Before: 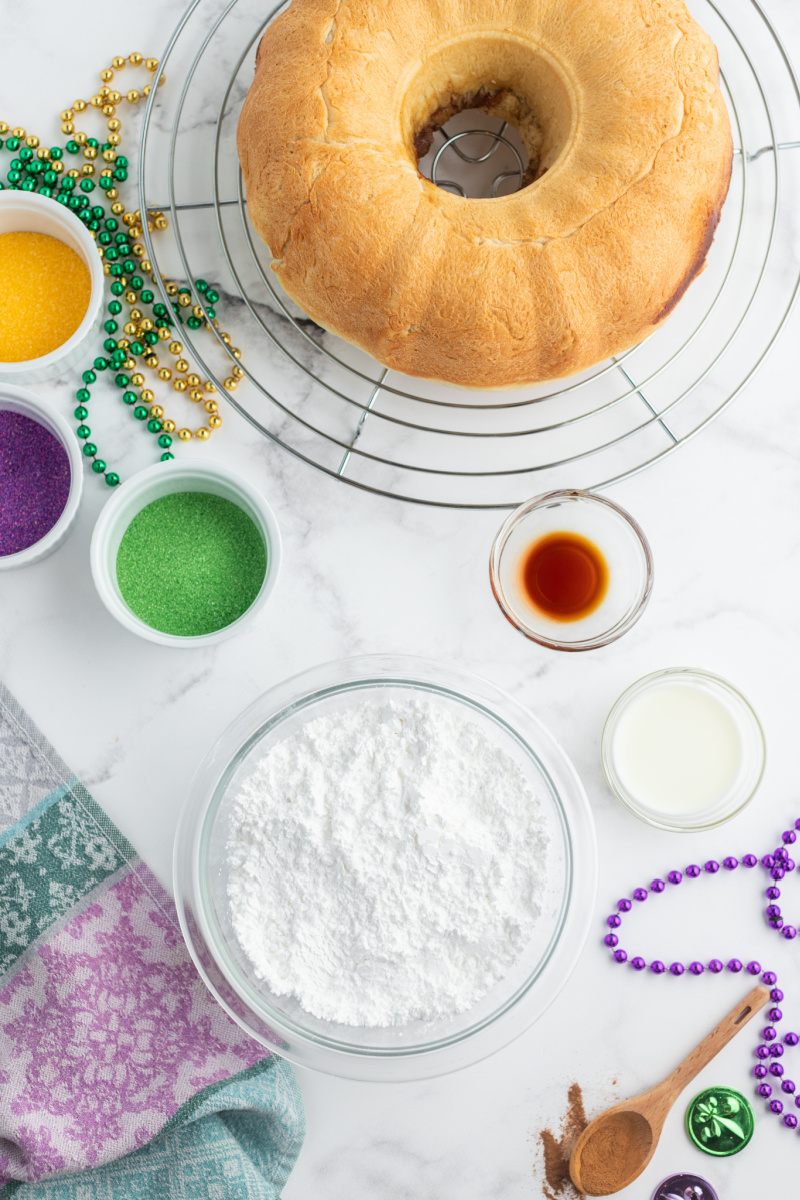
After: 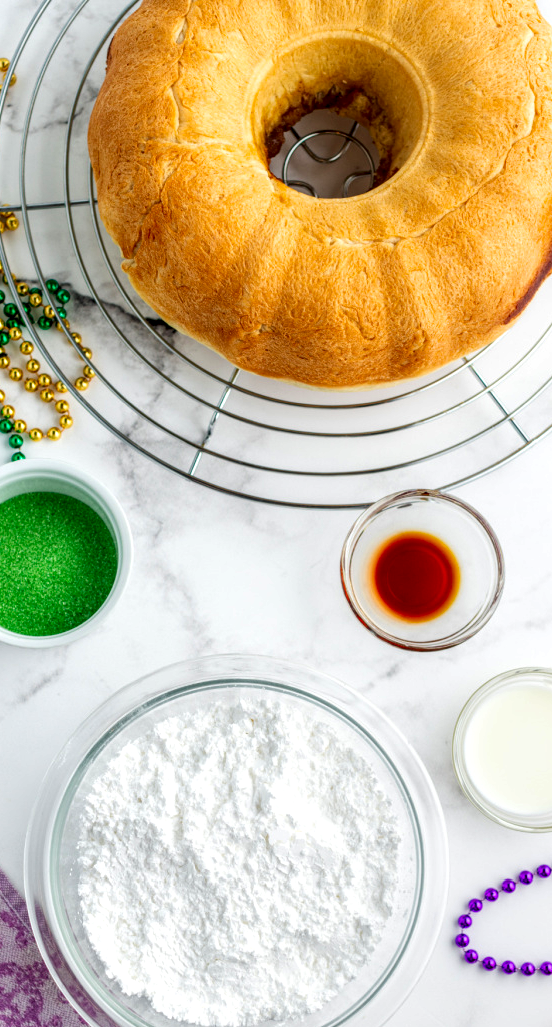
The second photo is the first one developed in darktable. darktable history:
contrast brightness saturation: brightness -0.019, saturation 0.368
local contrast: highlights 60%, shadows 61%, detail 160%
crop: left 18.626%, right 12.324%, bottom 14.349%
